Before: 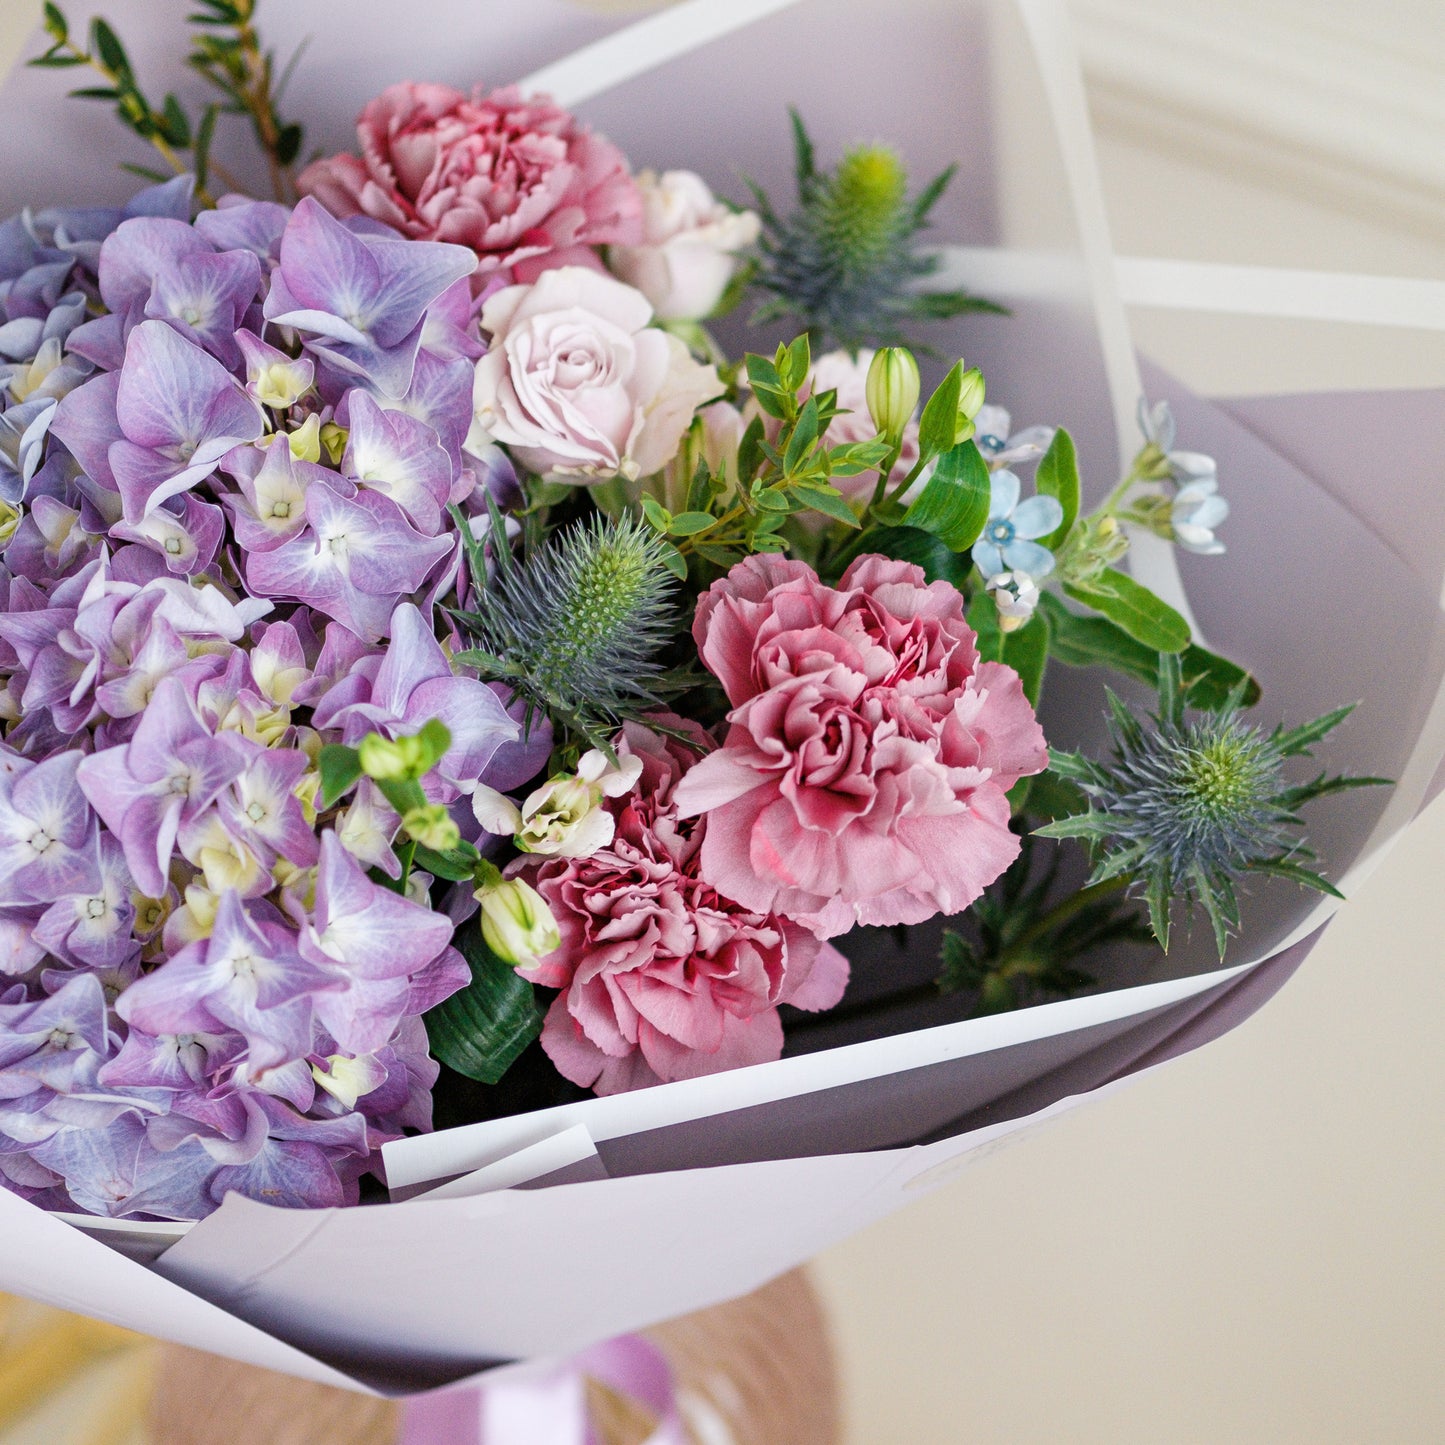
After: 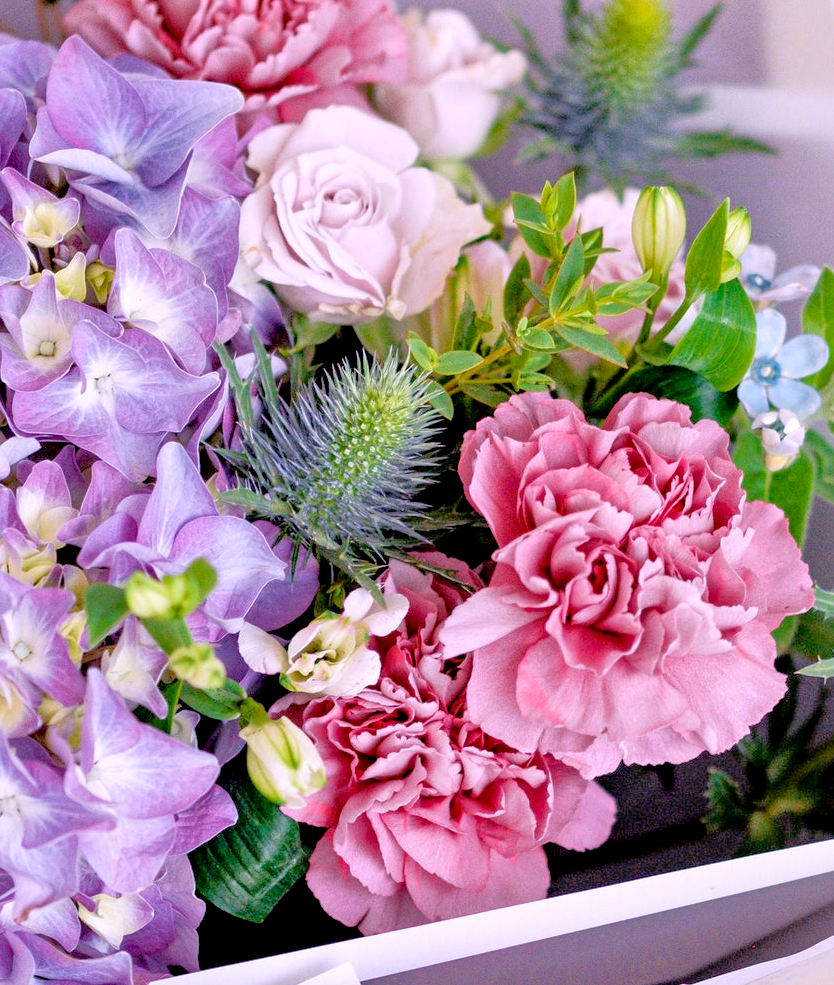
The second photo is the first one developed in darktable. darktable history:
crop: left 16.202%, top 11.208%, right 26.045%, bottom 20.557%
tone equalizer: -7 EV 0.15 EV, -6 EV 0.6 EV, -5 EV 1.15 EV, -4 EV 1.33 EV, -3 EV 1.15 EV, -2 EV 0.6 EV, -1 EV 0.15 EV, mask exposure compensation -0.5 EV
exposure: black level correction 0.01, exposure 0.014 EV, compensate highlight preservation false
white balance: red 1.066, blue 1.119
